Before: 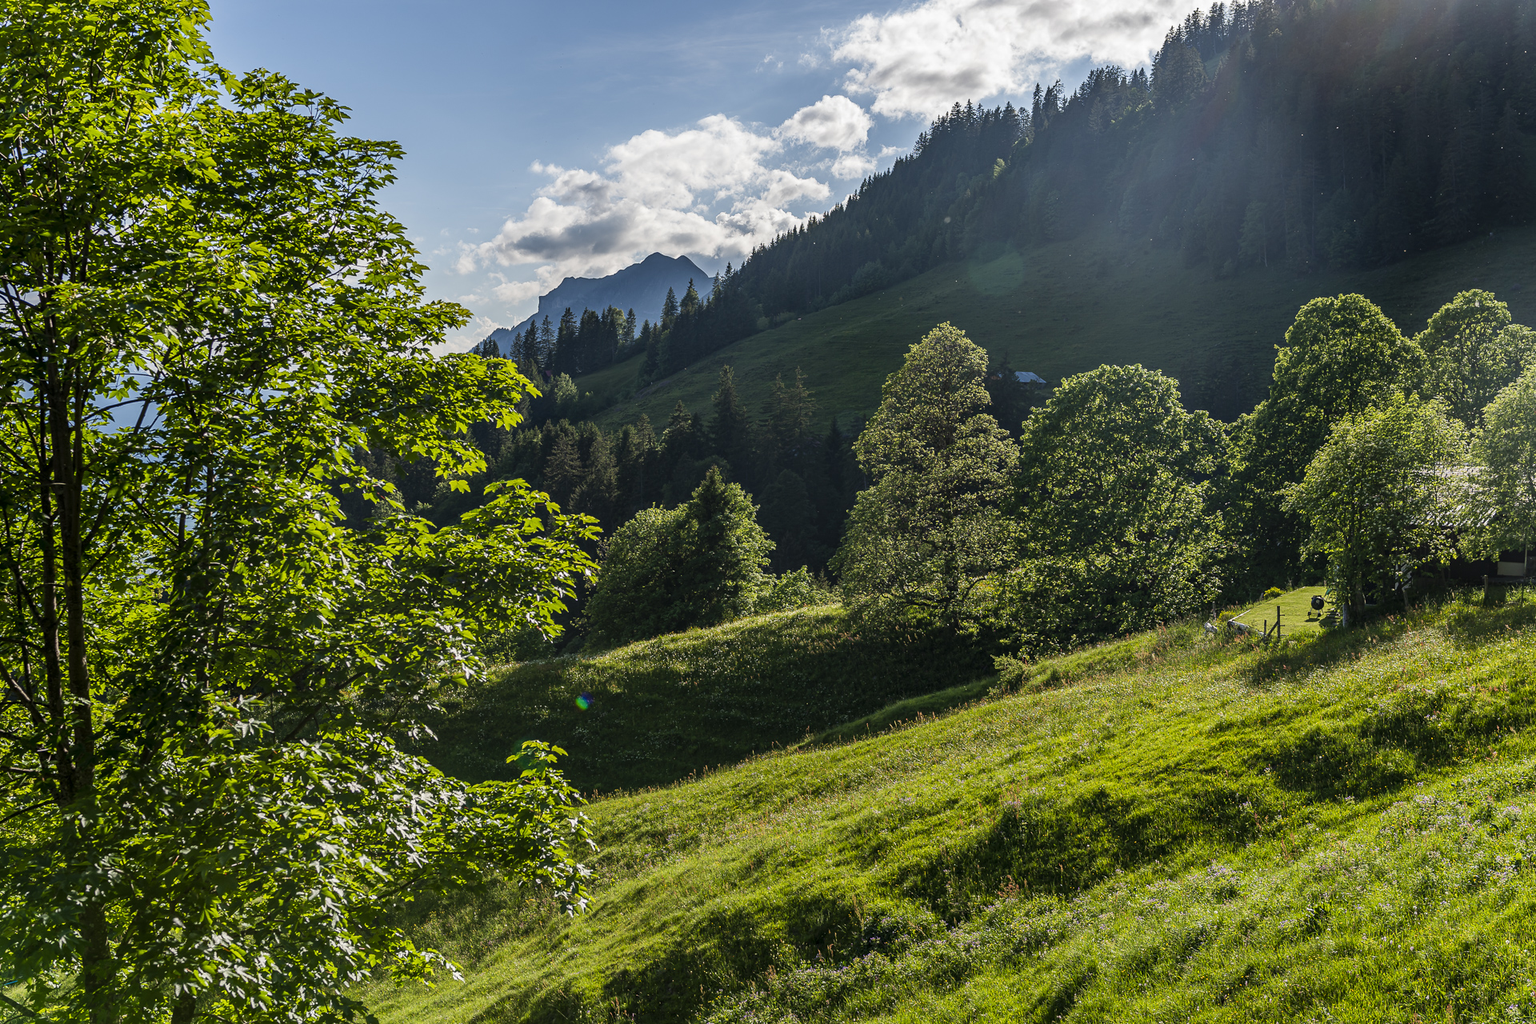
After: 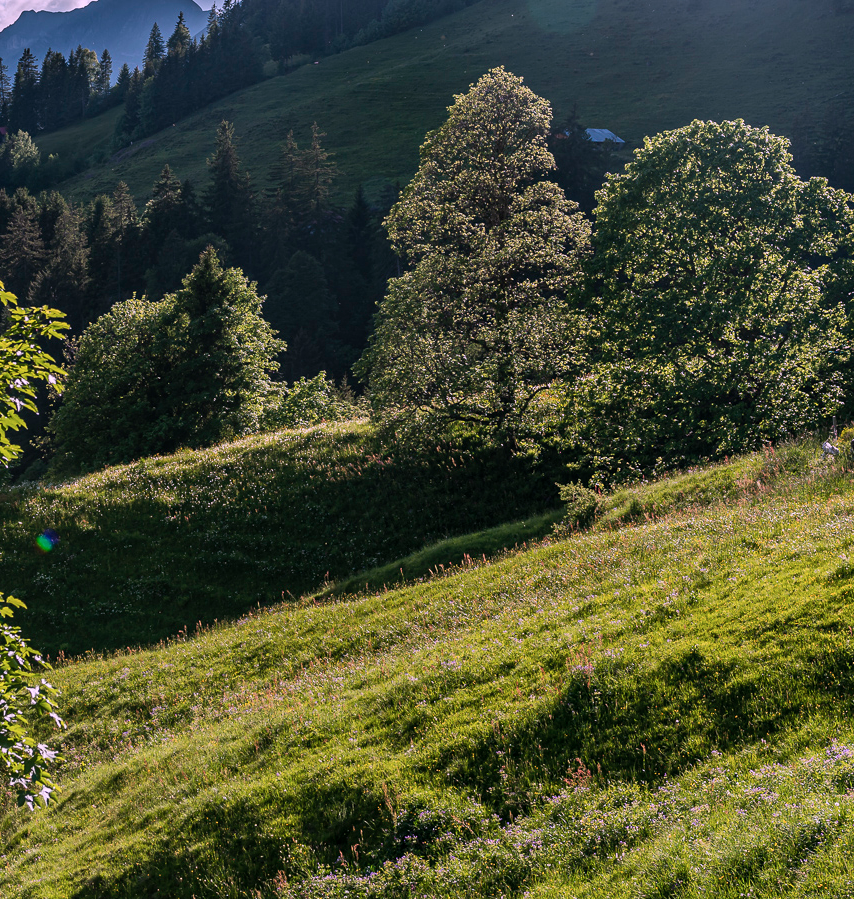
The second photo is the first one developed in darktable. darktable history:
color correction: highlights a* 15.58, highlights b* -20.39
crop: left 35.58%, top 26.325%, right 19.907%, bottom 3.415%
